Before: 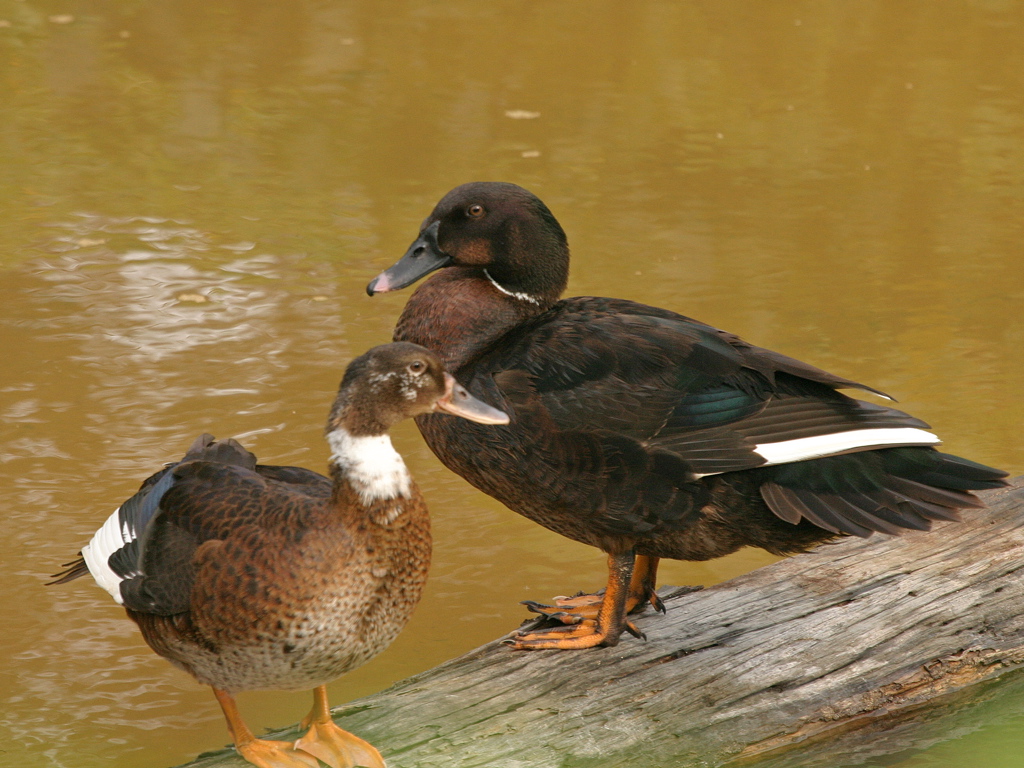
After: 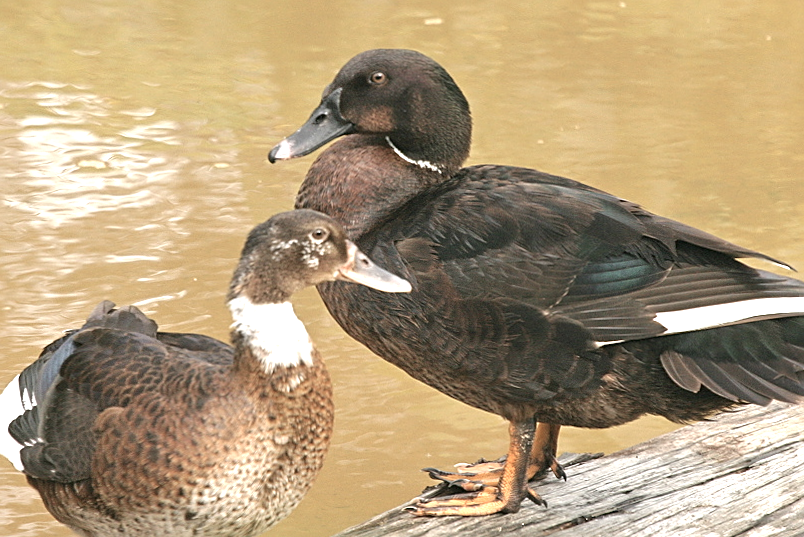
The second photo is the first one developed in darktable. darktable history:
rotate and perspective: rotation 0.174°, lens shift (vertical) 0.013, lens shift (horizontal) 0.019, shear 0.001, automatic cropping original format, crop left 0.007, crop right 0.991, crop top 0.016, crop bottom 0.997
sharpen: on, module defaults
exposure: black level correction 0, exposure 1.3 EV, compensate exposure bias true, compensate highlight preservation false
contrast brightness saturation: contrast -0.05, saturation -0.41
crop: left 9.712%, top 16.928%, right 10.845%, bottom 12.332%
